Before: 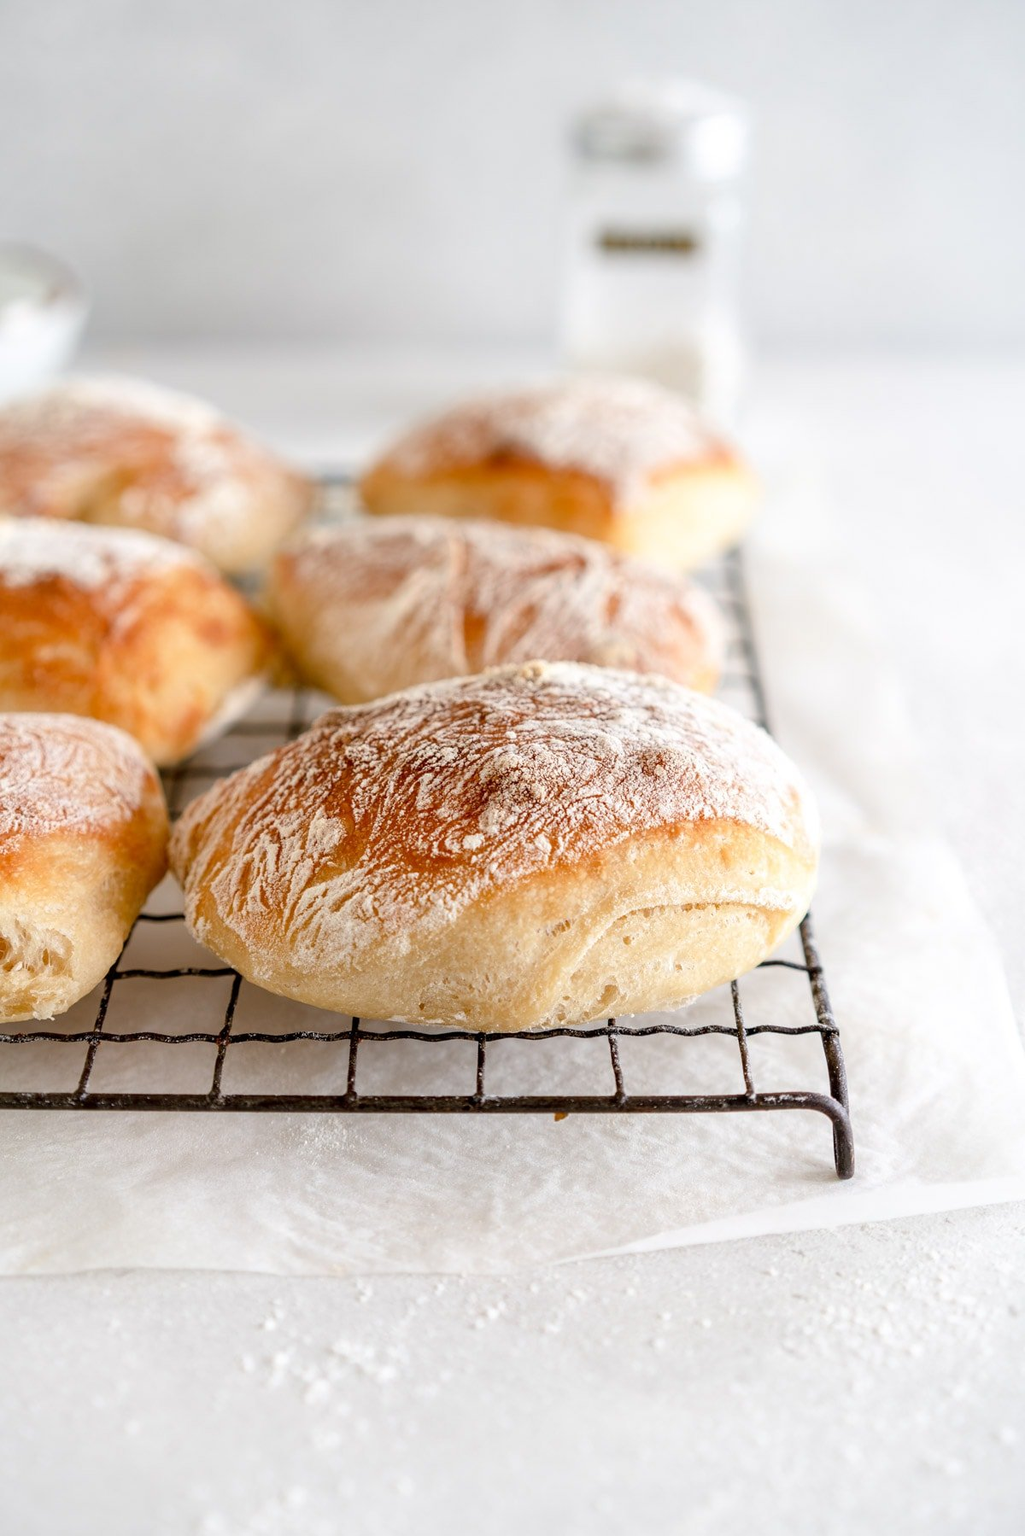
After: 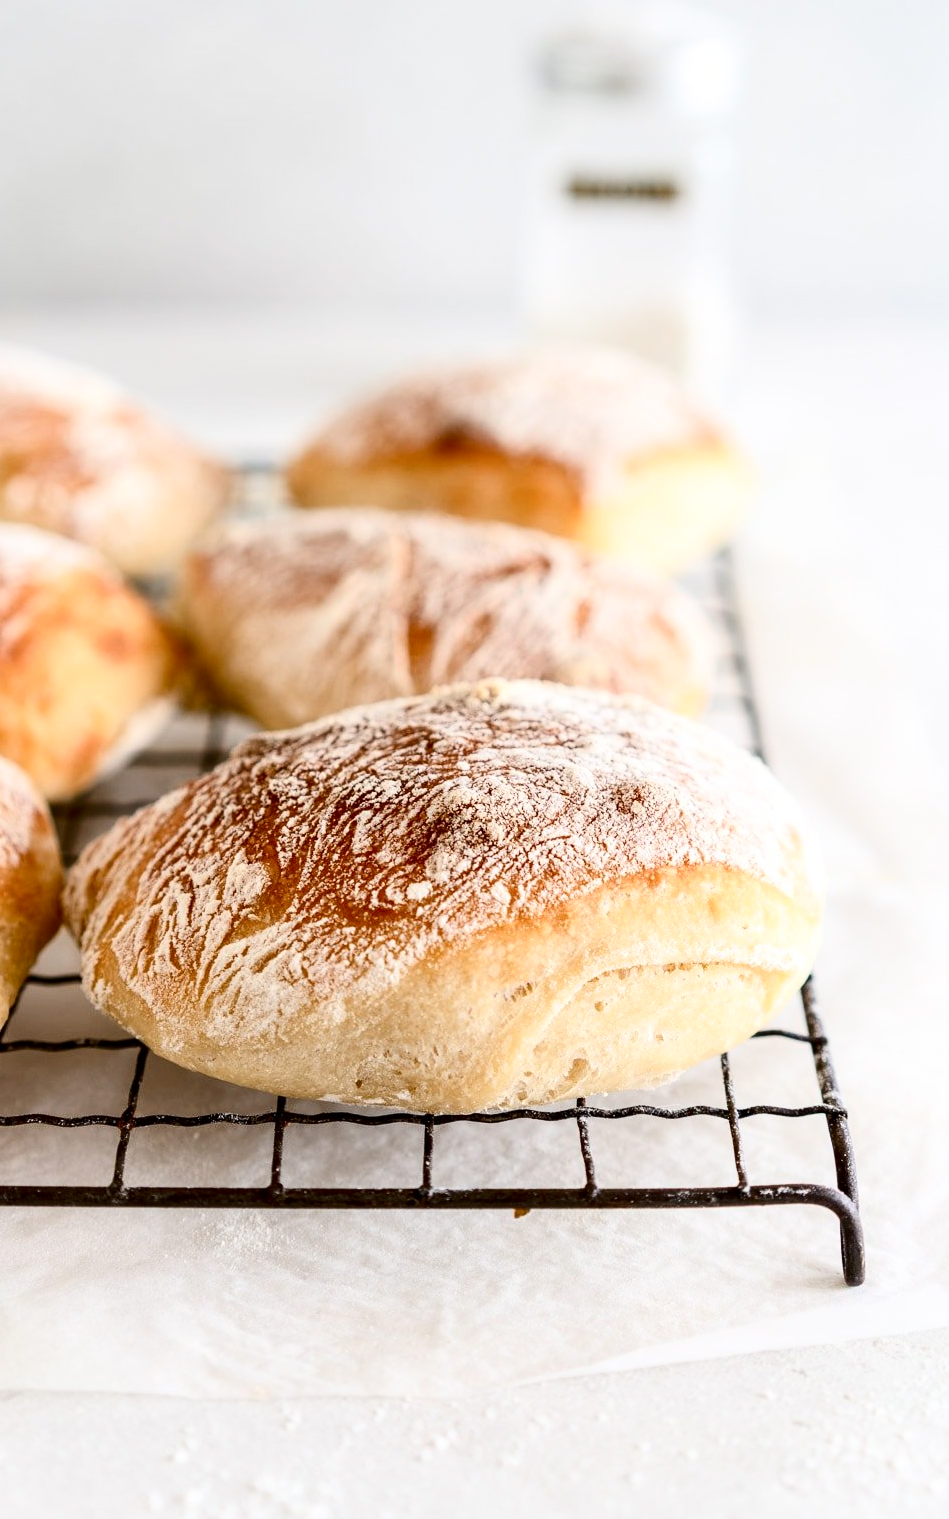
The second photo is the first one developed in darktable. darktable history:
crop: left 11.28%, top 5.288%, right 9.575%, bottom 10.243%
contrast brightness saturation: contrast 0.285
